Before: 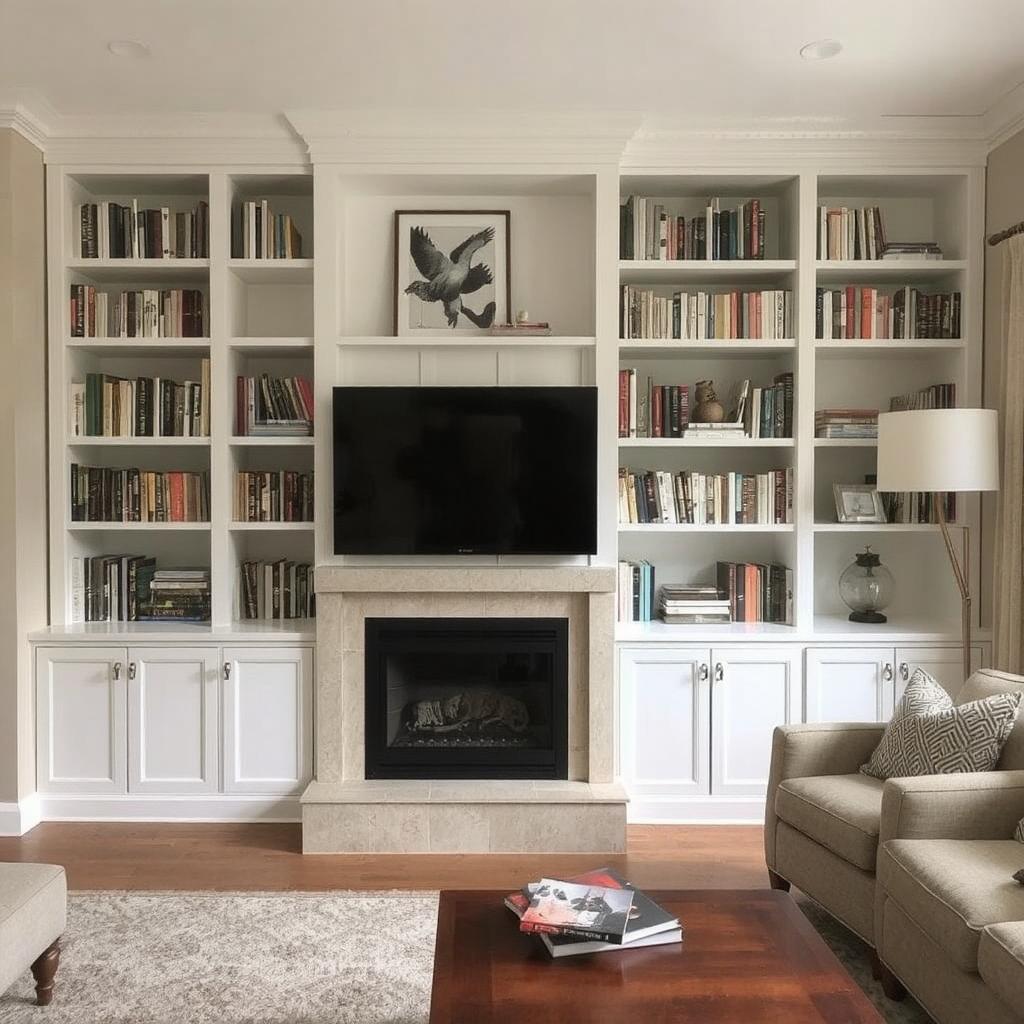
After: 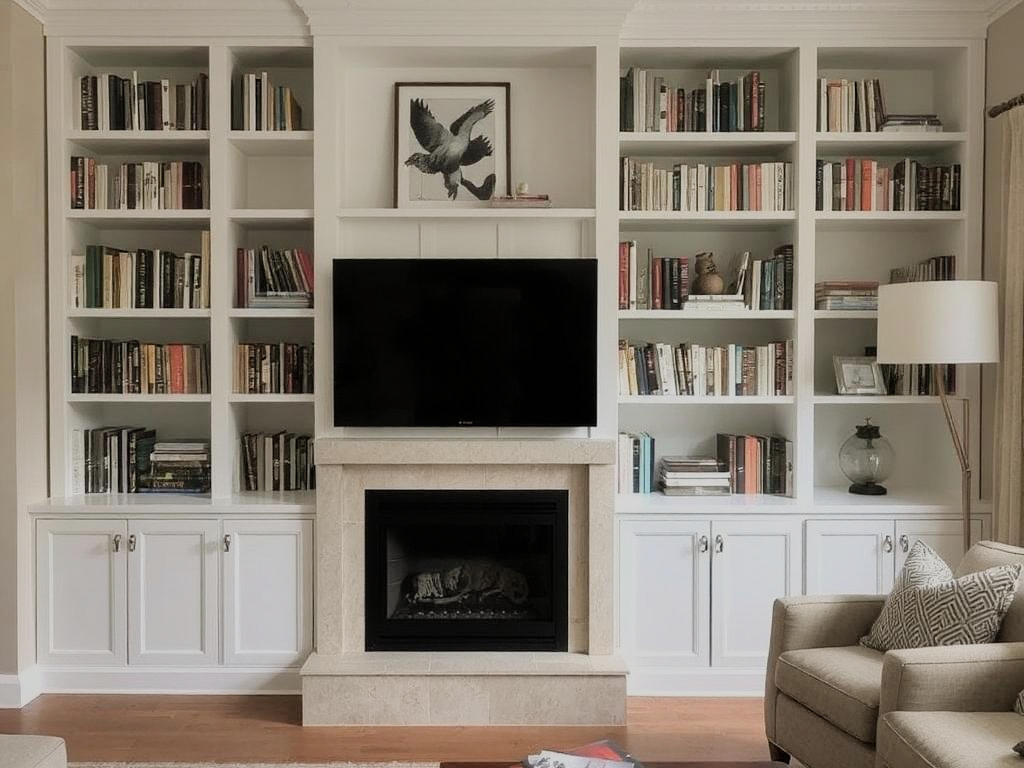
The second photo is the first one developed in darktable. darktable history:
crop and rotate: top 12.5%, bottom 12.5%
shadows and highlights: soften with gaussian
filmic rgb: black relative exposure -7.65 EV, white relative exposure 4.56 EV, hardness 3.61, contrast 1.05
